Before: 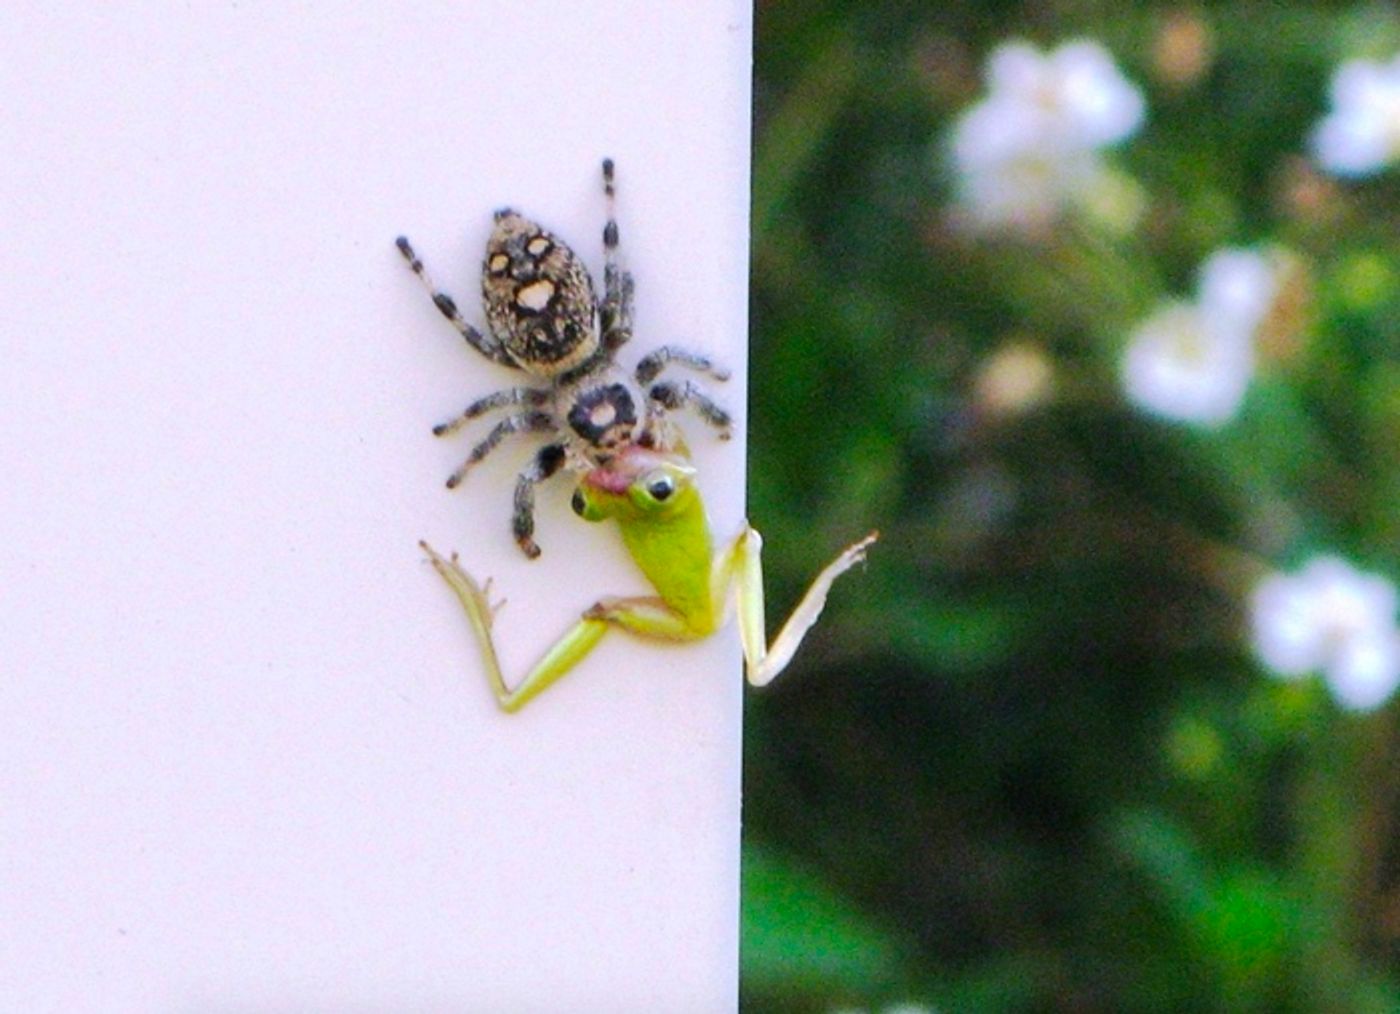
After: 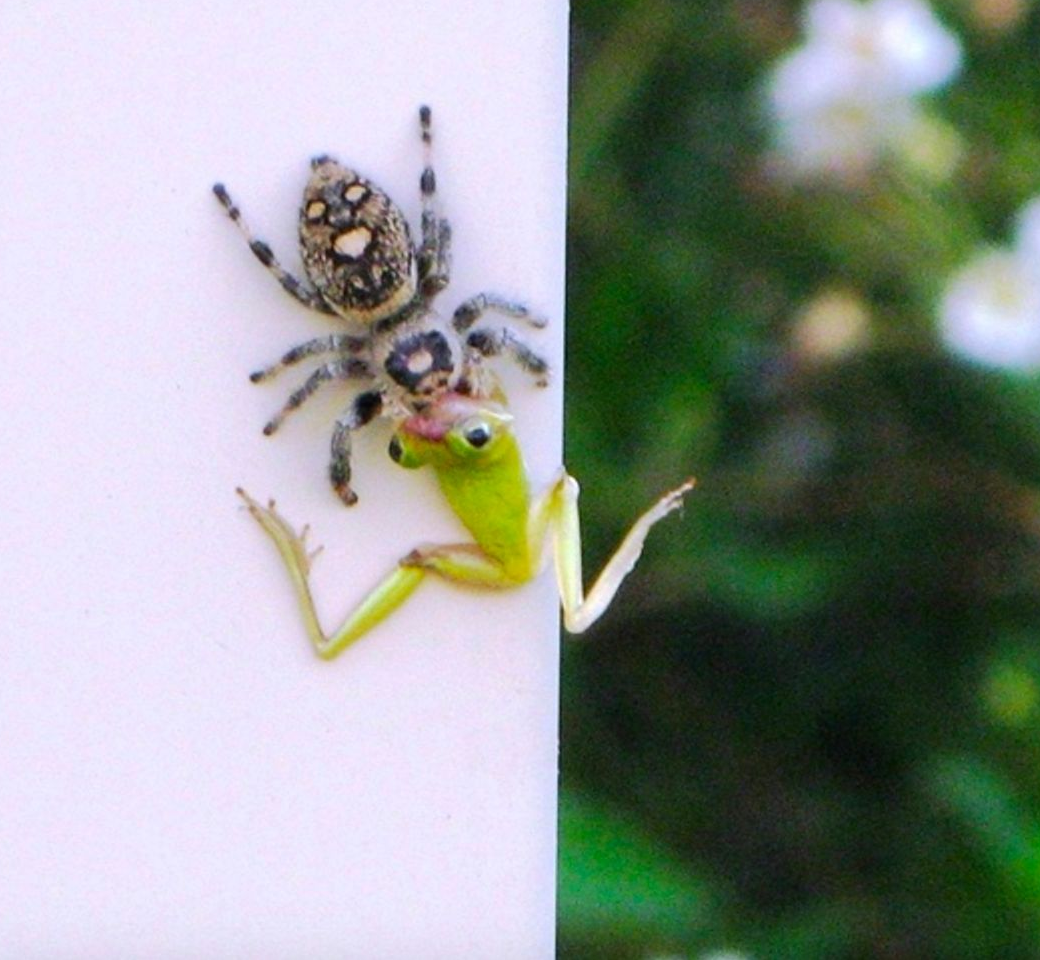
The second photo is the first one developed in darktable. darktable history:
crop and rotate: left 13.122%, top 5.253%, right 12.557%
